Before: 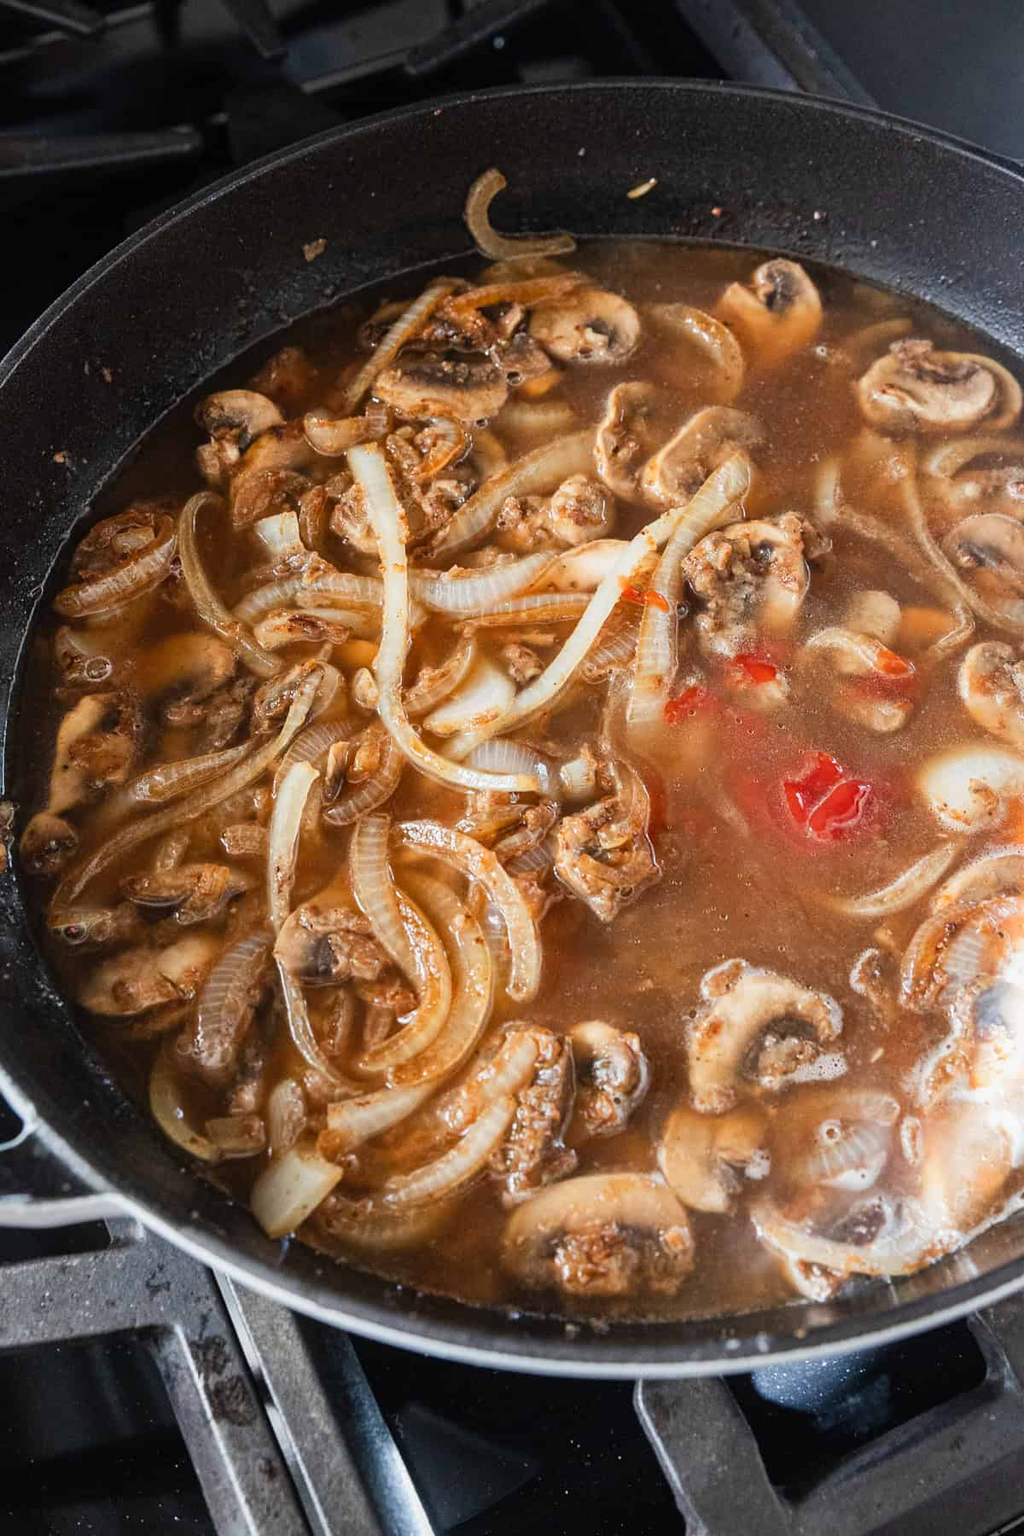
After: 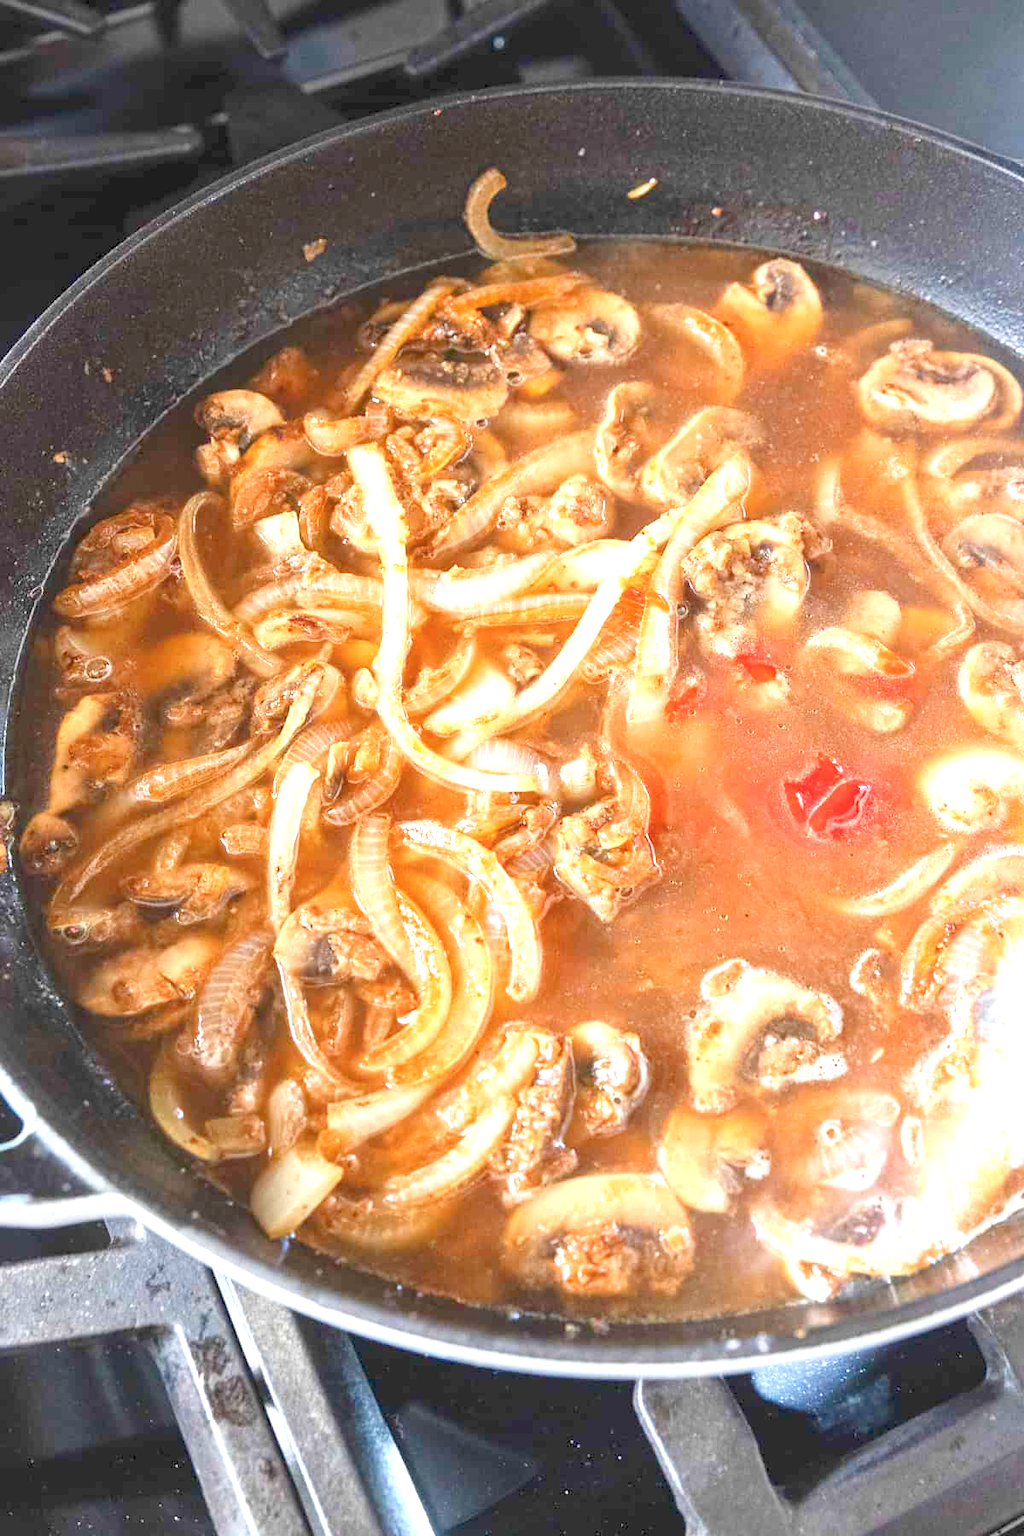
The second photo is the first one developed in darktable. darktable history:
exposure: exposure 2.207 EV, compensate highlight preservation false
color balance rgb: contrast -30%
